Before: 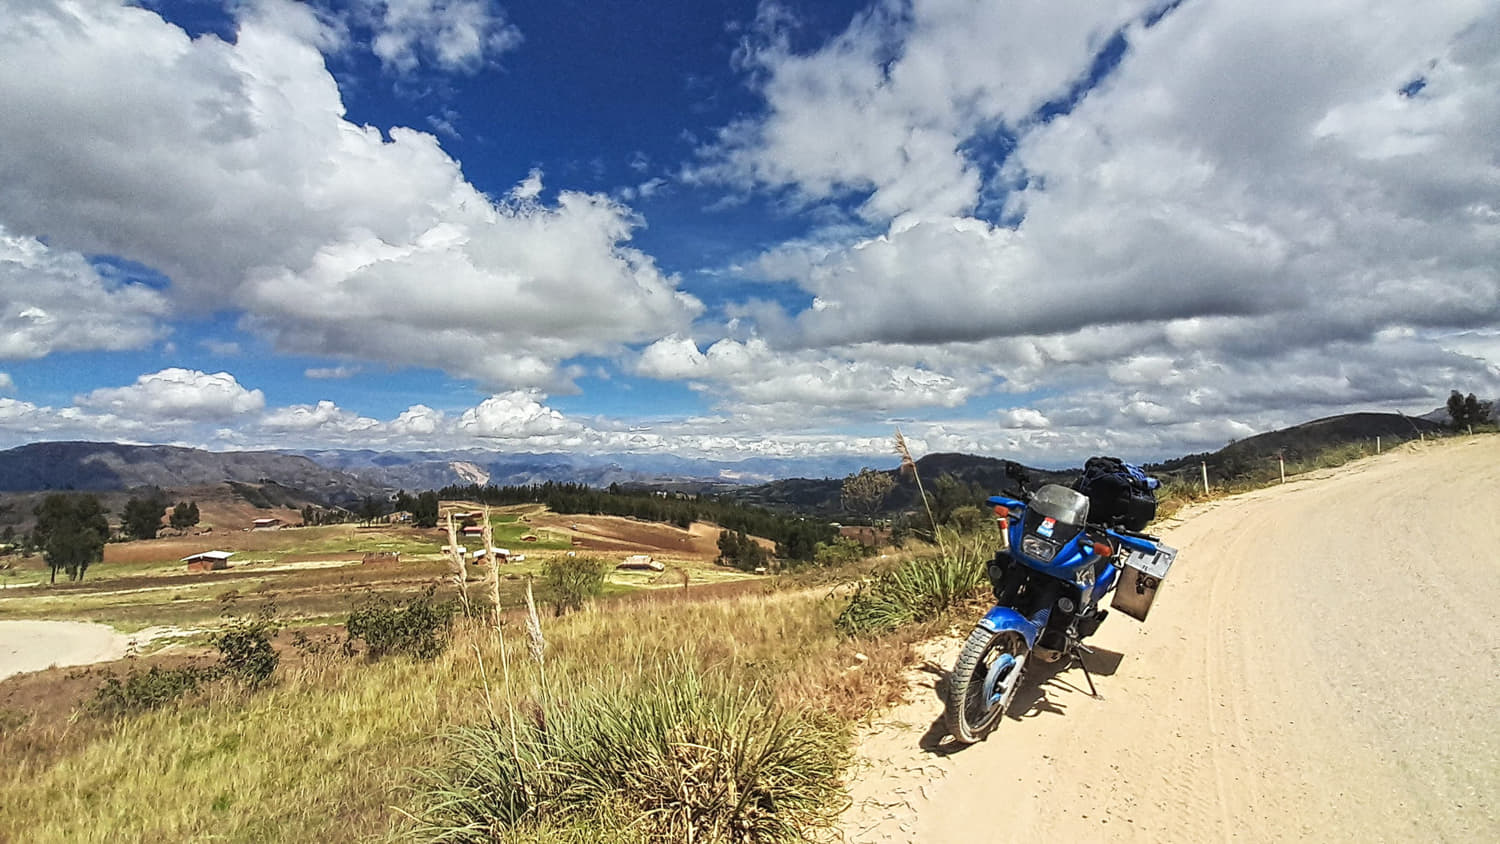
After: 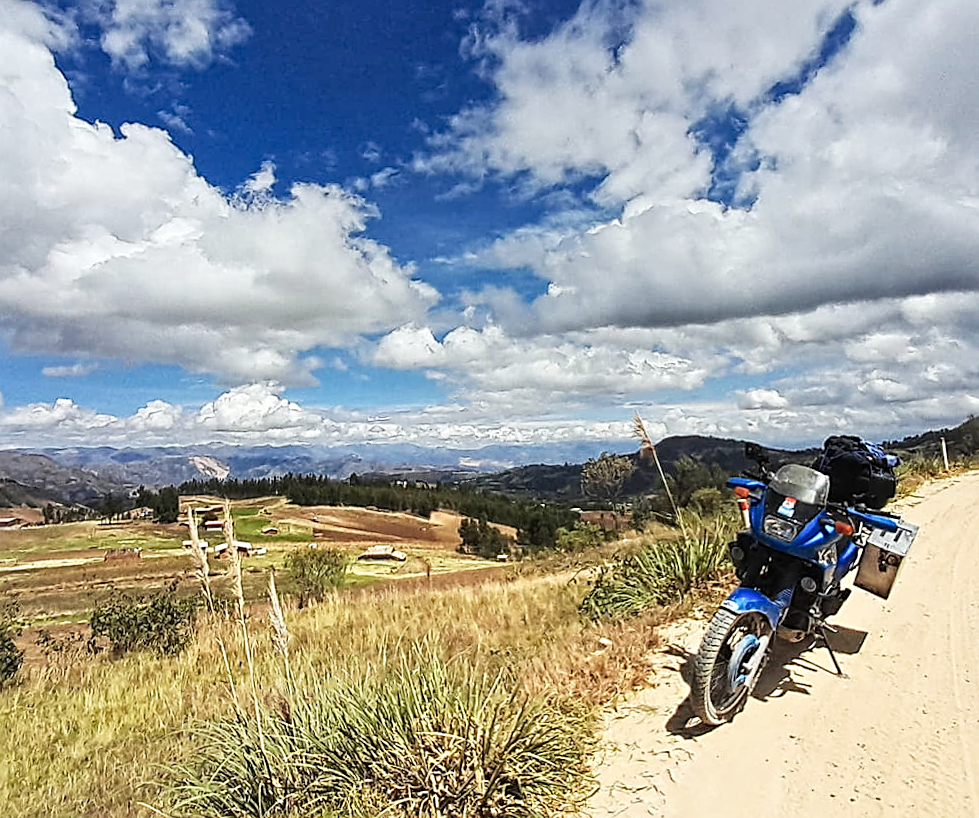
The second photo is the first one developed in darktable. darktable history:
crop: left 16.899%, right 16.556%
local contrast: mode bilateral grid, contrast 10, coarseness 25, detail 115%, midtone range 0.2
tone curve: curves: ch0 [(0, 0) (0.004, 0.002) (0.02, 0.013) (0.218, 0.218) (0.664, 0.718) (0.832, 0.873) (1, 1)], preserve colors none
rotate and perspective: rotation -1.42°, crop left 0.016, crop right 0.984, crop top 0.035, crop bottom 0.965
sharpen: on, module defaults
